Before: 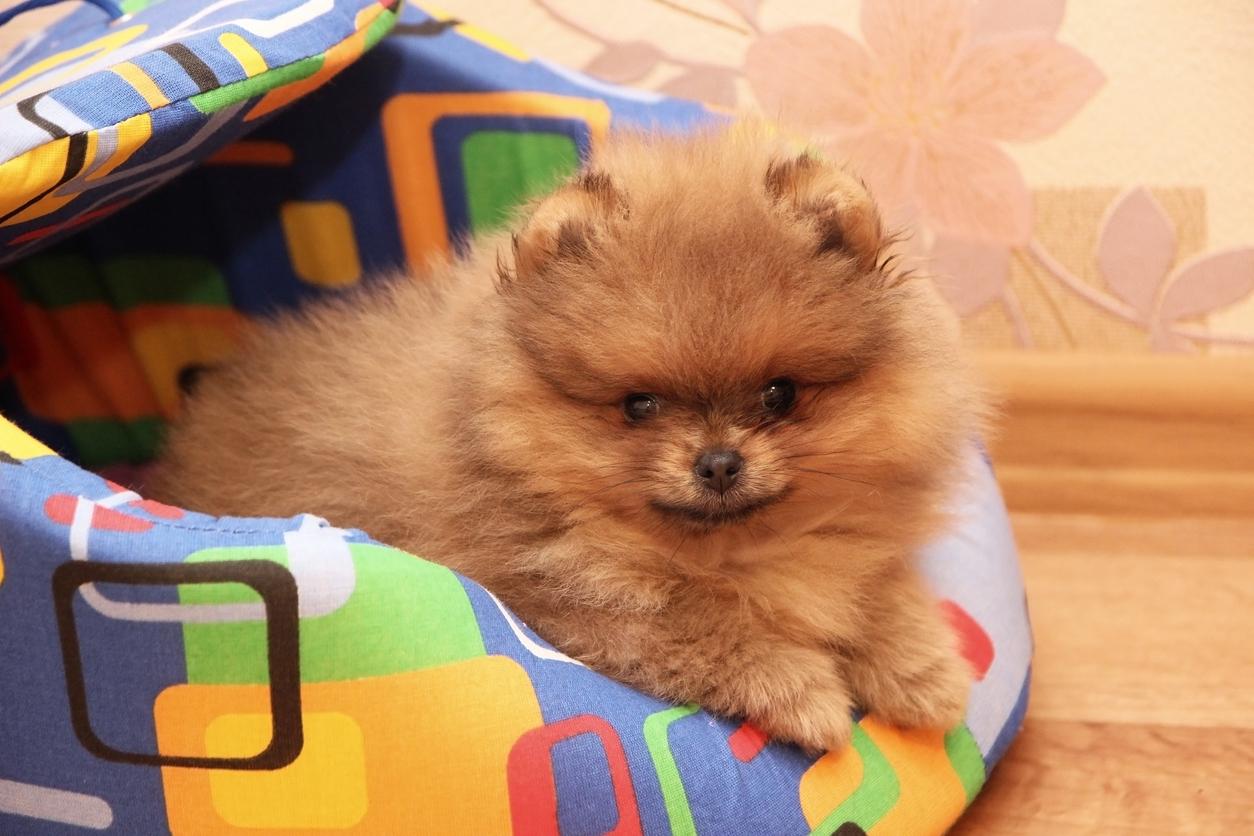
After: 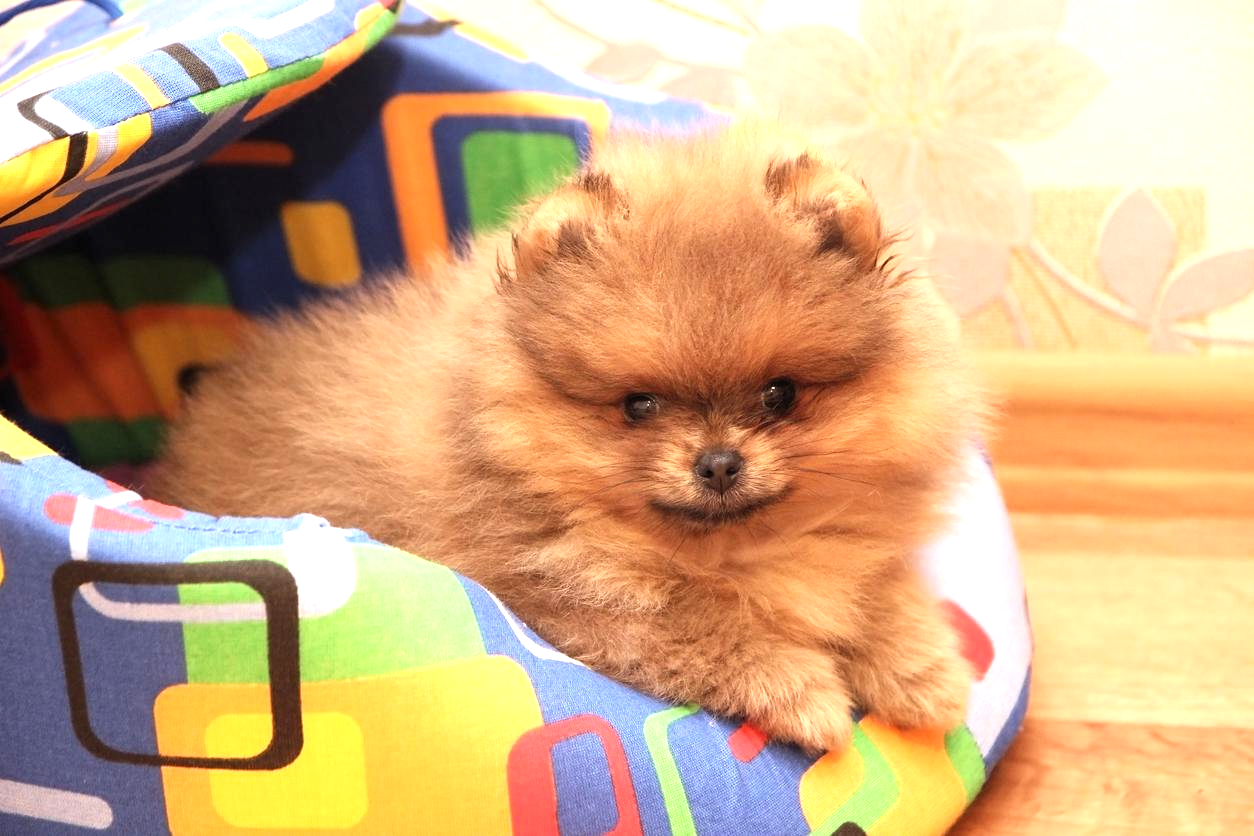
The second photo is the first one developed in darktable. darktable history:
exposure: black level correction 0, exposure 0.692 EV, compensate highlight preservation false
levels: levels [0.016, 0.492, 0.969]
